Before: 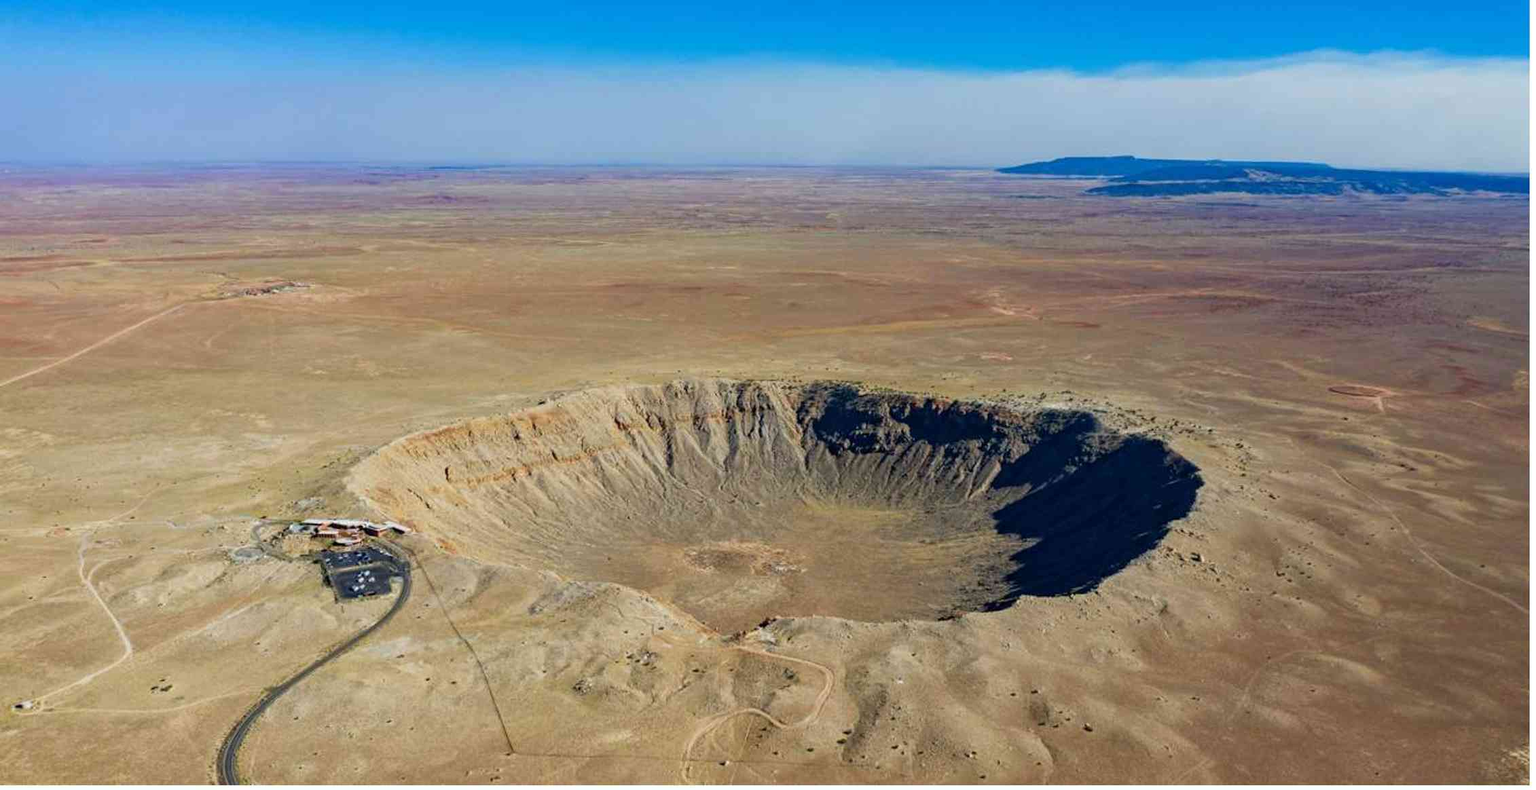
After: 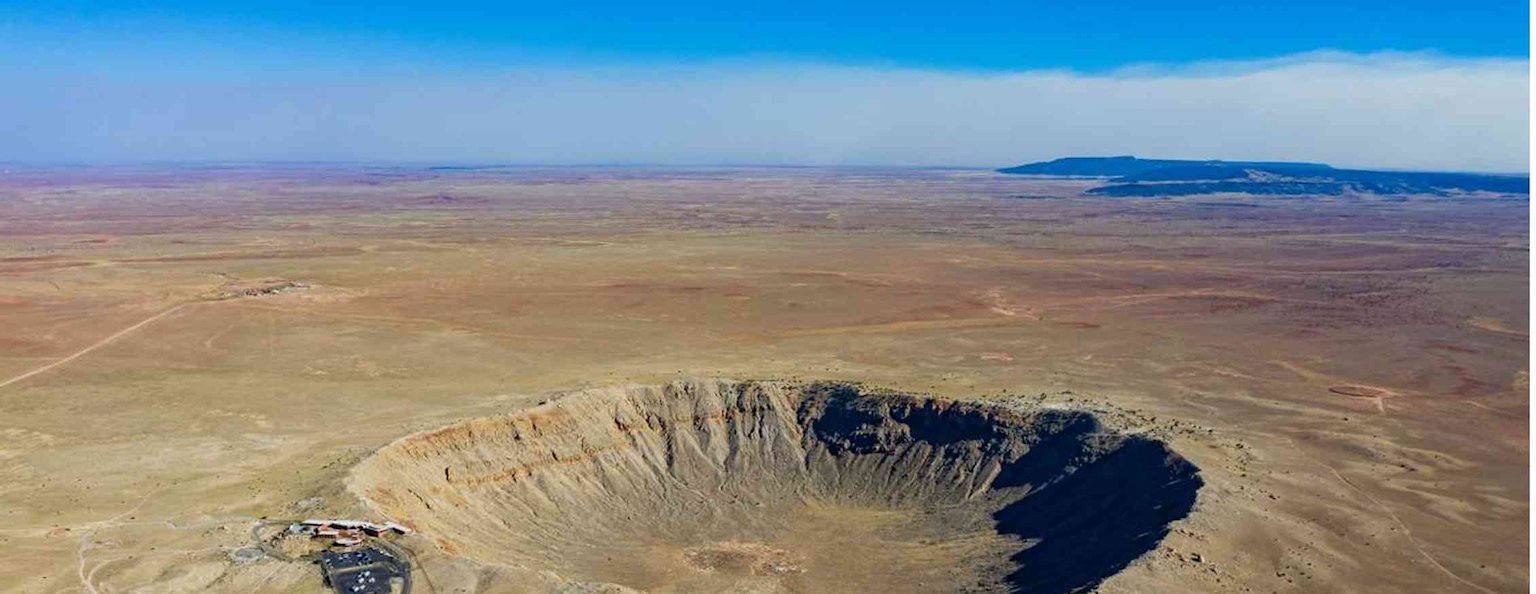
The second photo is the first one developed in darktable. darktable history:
crop: bottom 24.761%
